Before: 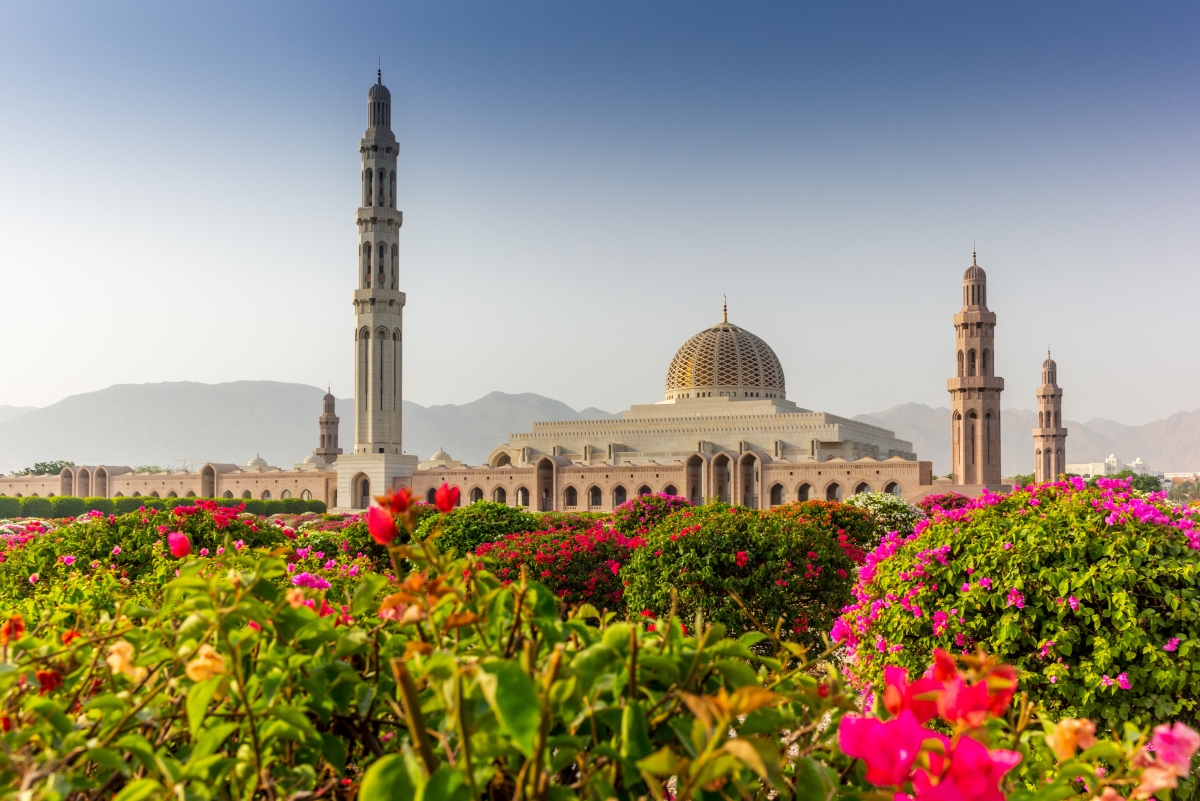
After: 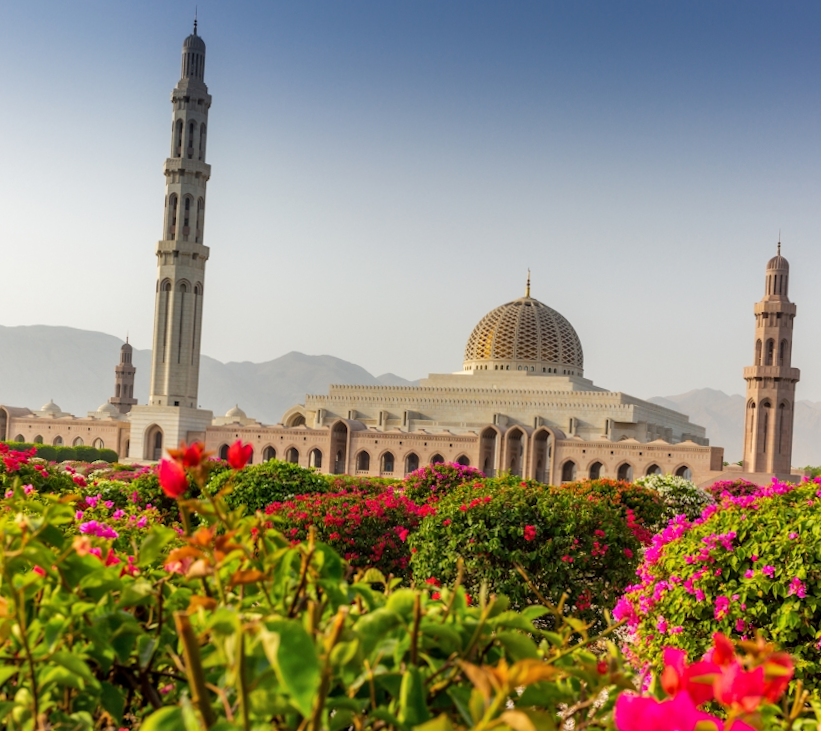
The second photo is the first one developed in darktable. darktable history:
rotate and perspective: rotation 0.174°, lens shift (vertical) 0.013, lens shift (horizontal) 0.019, shear 0.001, automatic cropping original format, crop left 0.007, crop right 0.991, crop top 0.016, crop bottom 0.997
crop and rotate: angle -3.27°, left 14.277%, top 0.028%, right 10.766%, bottom 0.028%
shadows and highlights: shadows 75, highlights -25, soften with gaussian
